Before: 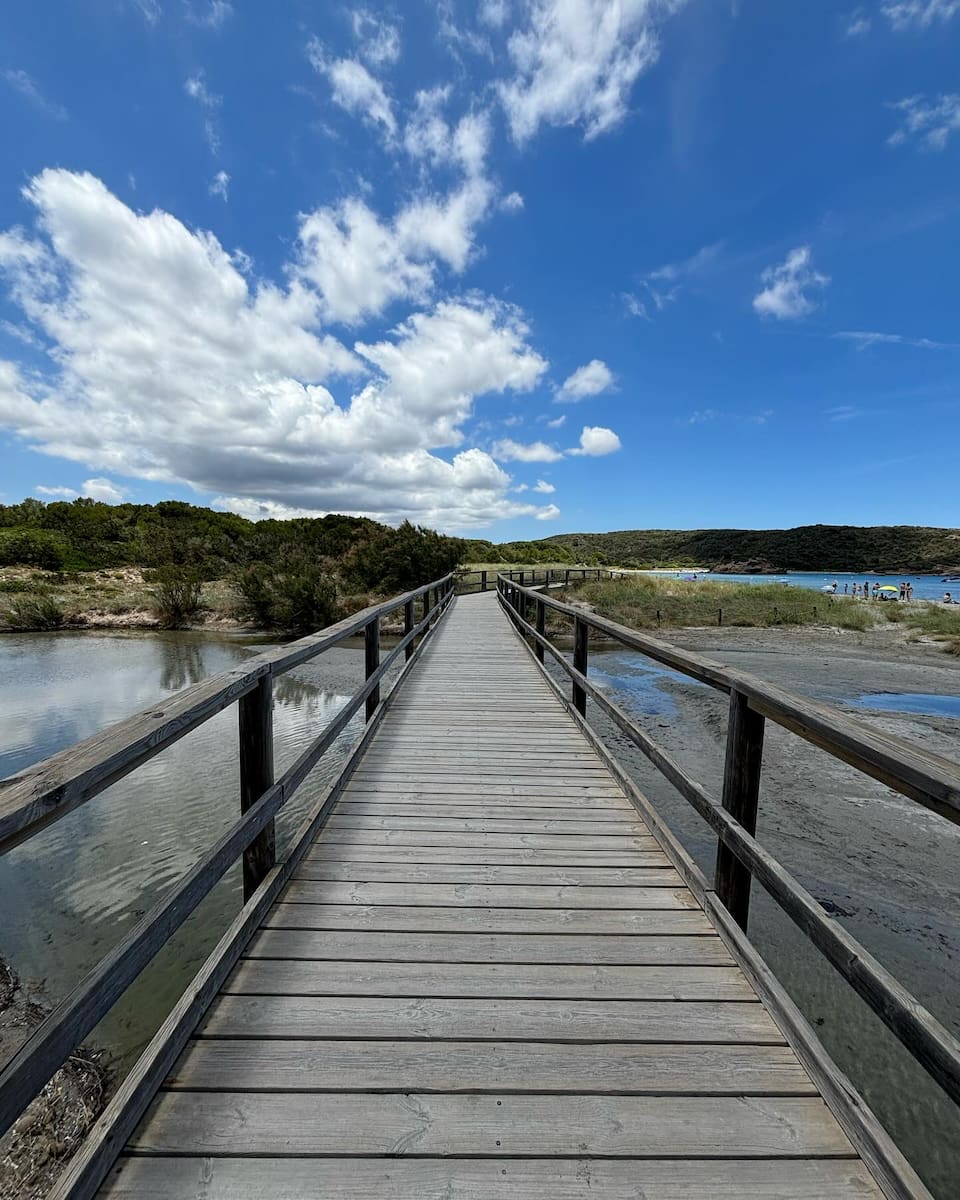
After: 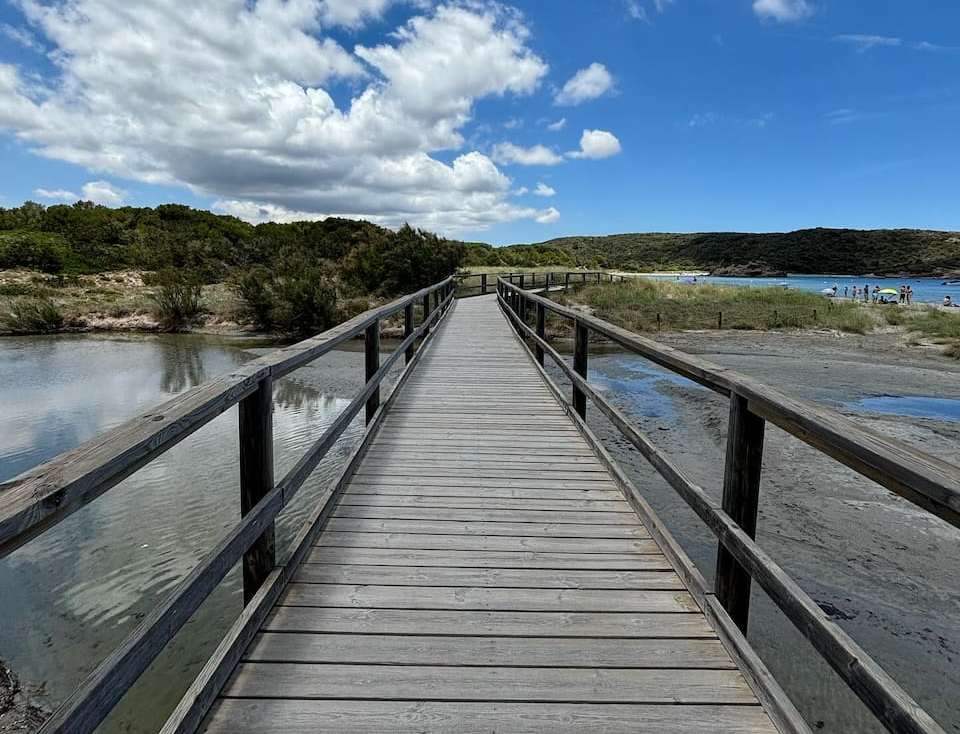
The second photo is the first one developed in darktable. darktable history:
shadows and highlights: soften with gaussian
crop and rotate: top 24.775%, bottom 14.045%
